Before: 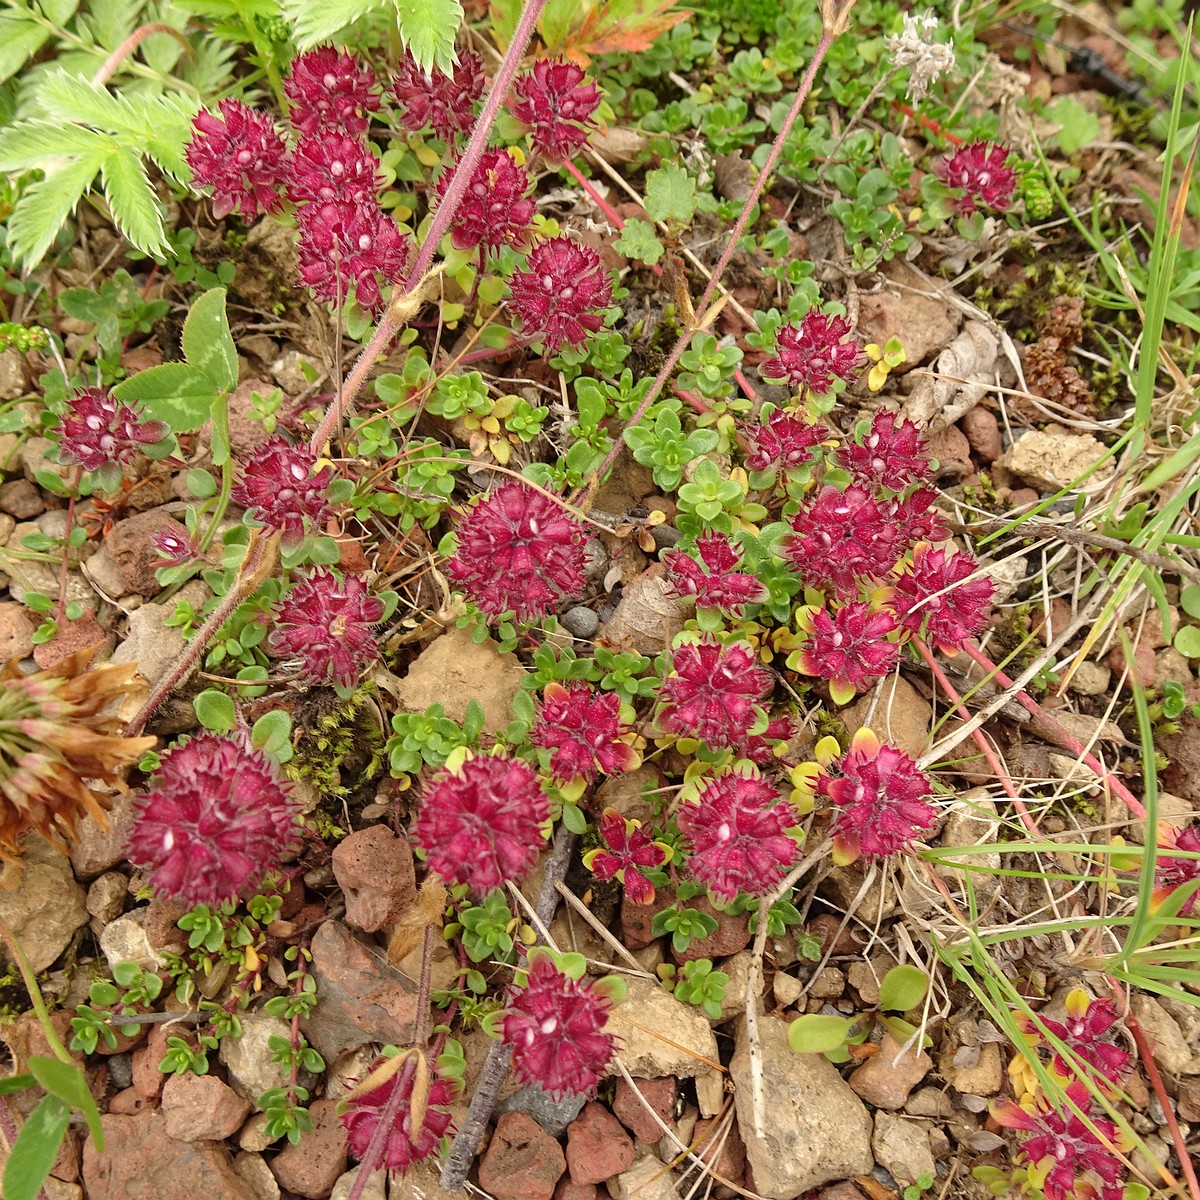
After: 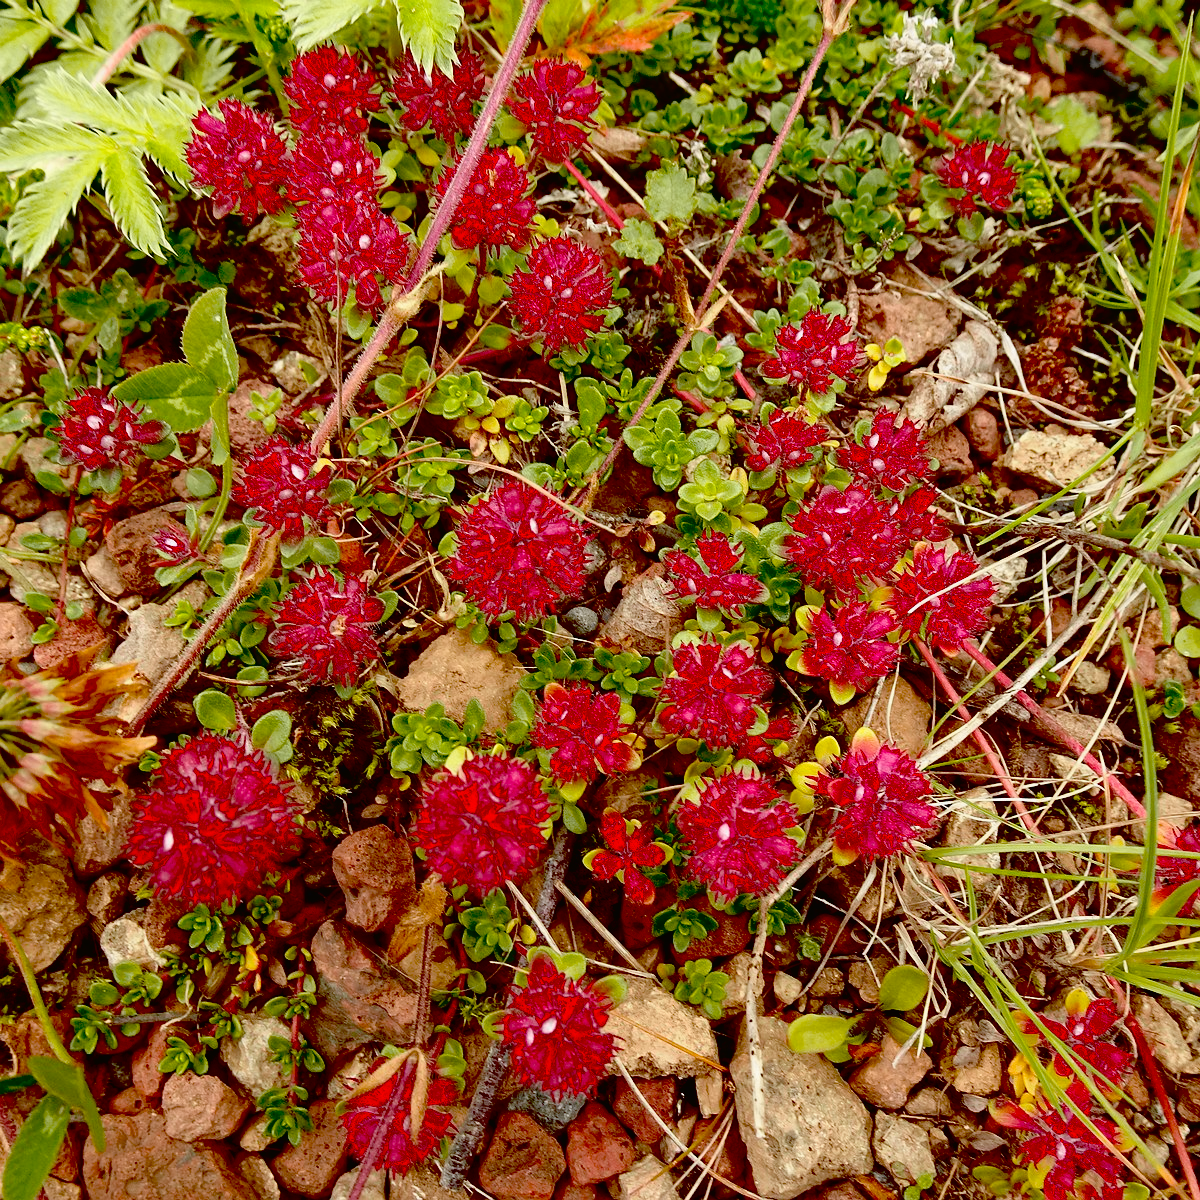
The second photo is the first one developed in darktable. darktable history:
exposure: black level correction 0.1, exposure -0.085 EV, compensate highlight preservation false
tone curve: curves: ch0 [(0, 0.012) (0.056, 0.046) (0.218, 0.213) (0.606, 0.62) (0.82, 0.846) (1, 1)]; ch1 [(0, 0) (0.226, 0.261) (0.403, 0.437) (0.469, 0.472) (0.495, 0.499) (0.514, 0.504) (0.545, 0.555) (0.59, 0.598) (0.714, 0.733) (1, 1)]; ch2 [(0, 0) (0.269, 0.299) (0.459, 0.45) (0.498, 0.499) (0.523, 0.512) (0.568, 0.558) (0.634, 0.617) (0.702, 0.662) (0.781, 0.775) (1, 1)], color space Lab, independent channels, preserve colors none
